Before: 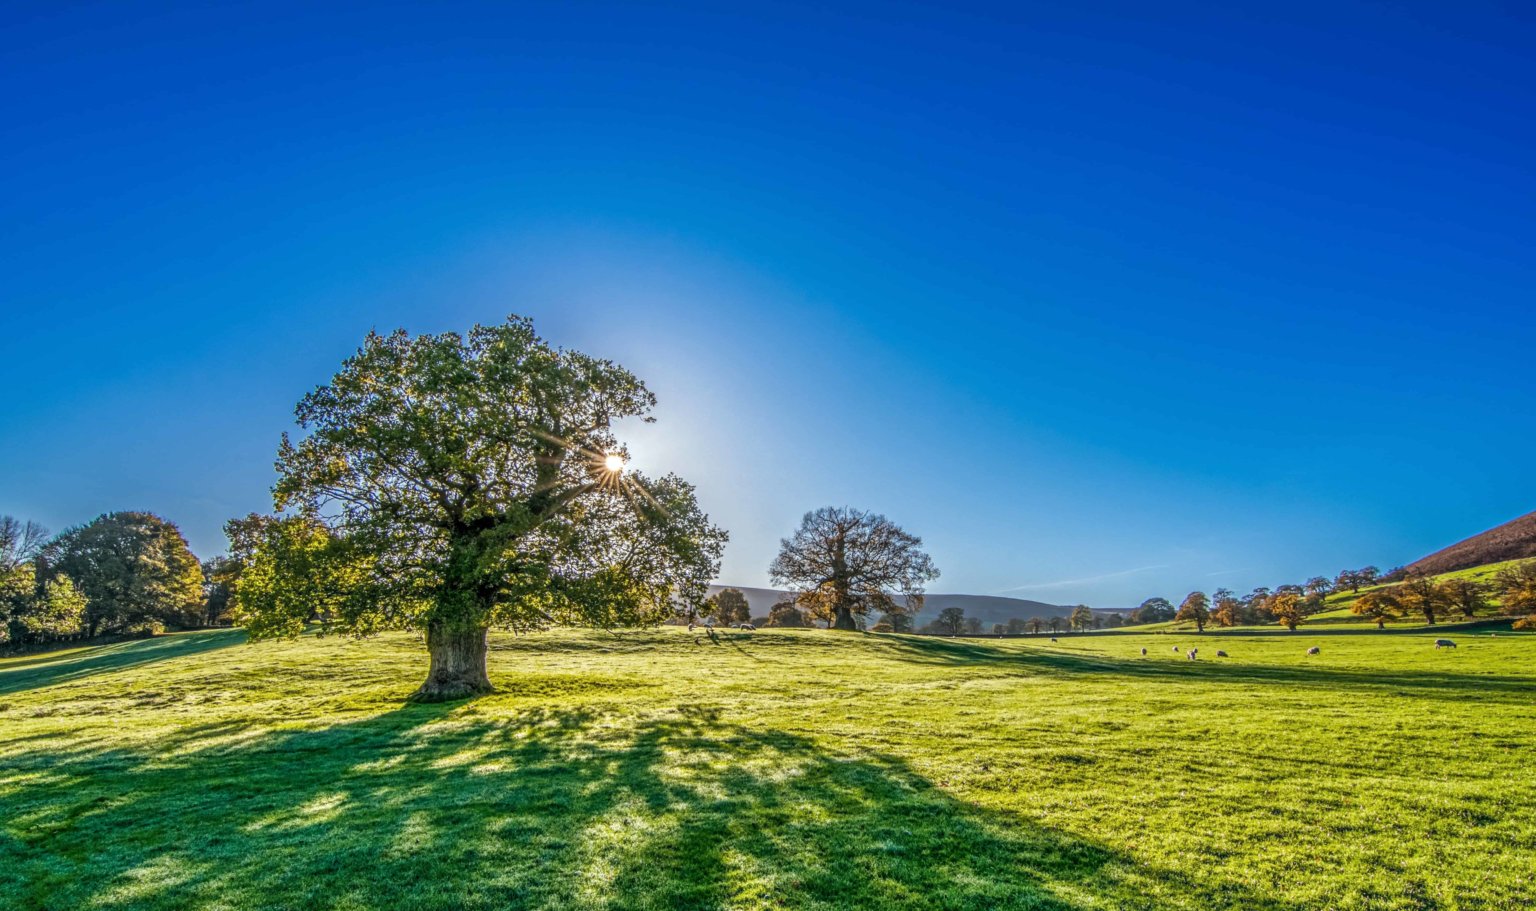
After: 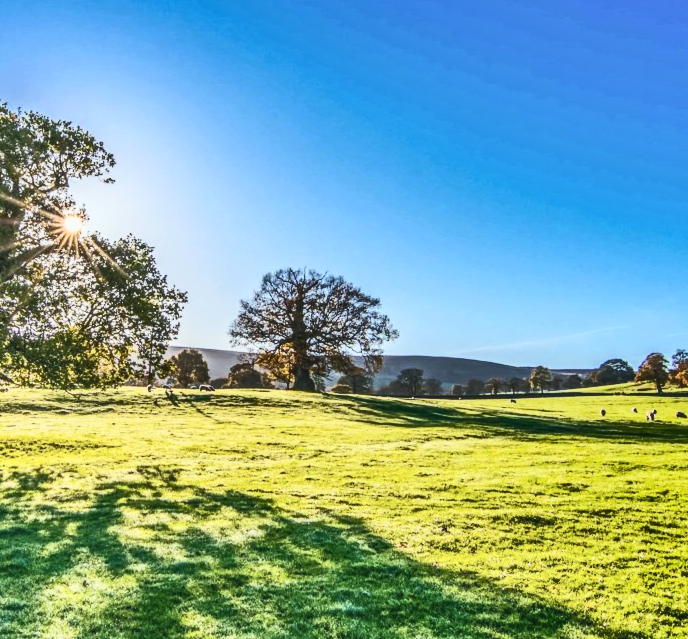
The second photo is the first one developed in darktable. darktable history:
tone equalizer: -8 EV -0.002 EV, -7 EV 0.004 EV, -6 EV -0.036 EV, -5 EV 0.01 EV, -4 EV -0.027 EV, -3 EV 0.021 EV, -2 EV -0.089 EV, -1 EV -0.274 EV, +0 EV -0.61 EV, edges refinement/feathering 500, mask exposure compensation -1.57 EV, preserve details no
contrast brightness saturation: contrast 0.378, brightness 0.517
crop: left 35.266%, top 26.276%, right 19.889%, bottom 3.455%
shadows and highlights: white point adjustment 0.076, highlights -69.83, soften with gaussian
